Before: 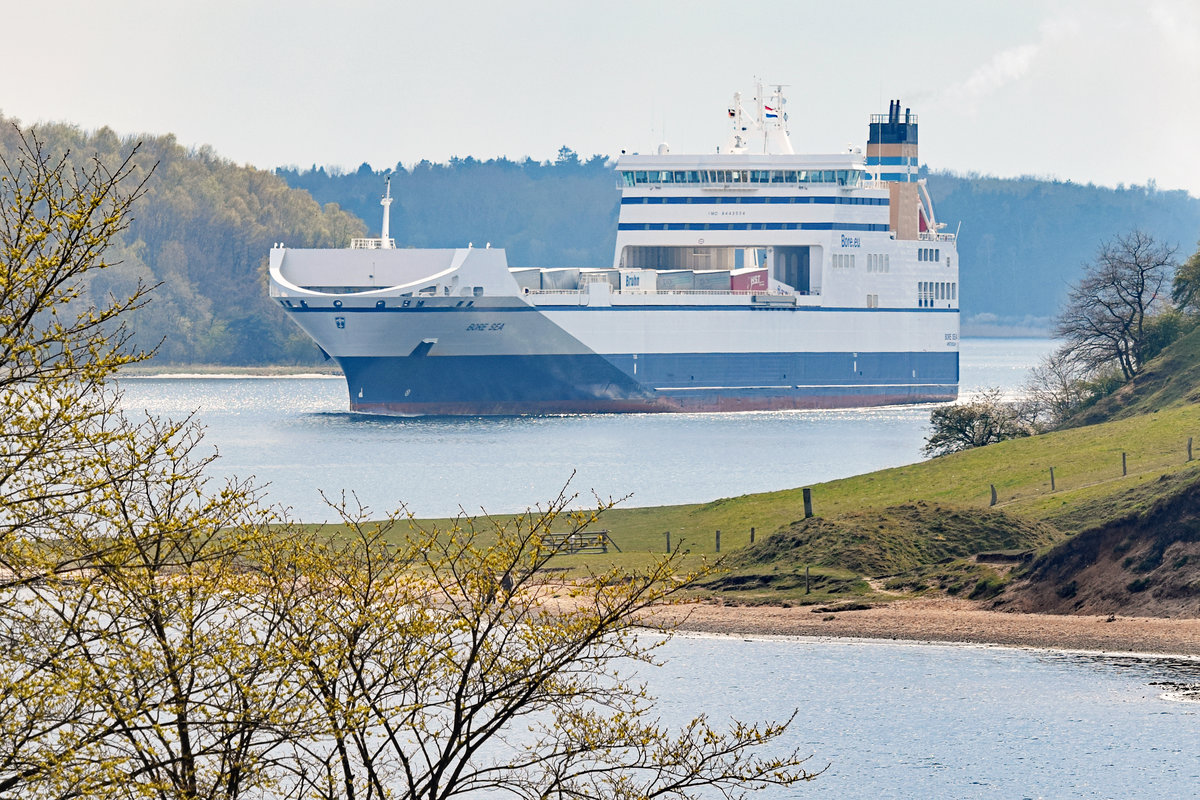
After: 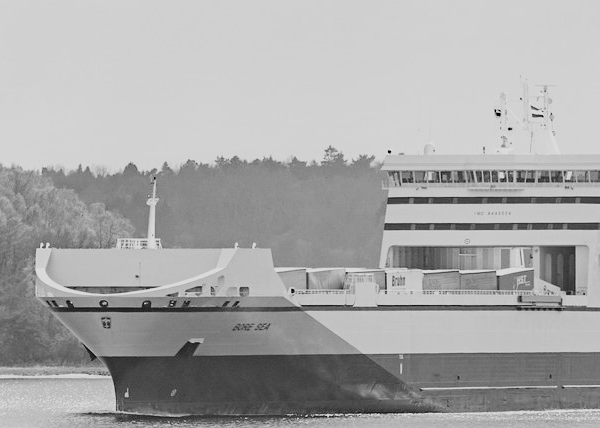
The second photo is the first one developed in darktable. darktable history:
crop: left 19.556%, right 30.401%, bottom 46.458%
monochrome: a 30.25, b 92.03
color correction: highlights a* 40, highlights b* 40, saturation 0.69
filmic rgb: black relative exposure -5 EV, hardness 2.88, contrast 1.3, highlights saturation mix -30%
